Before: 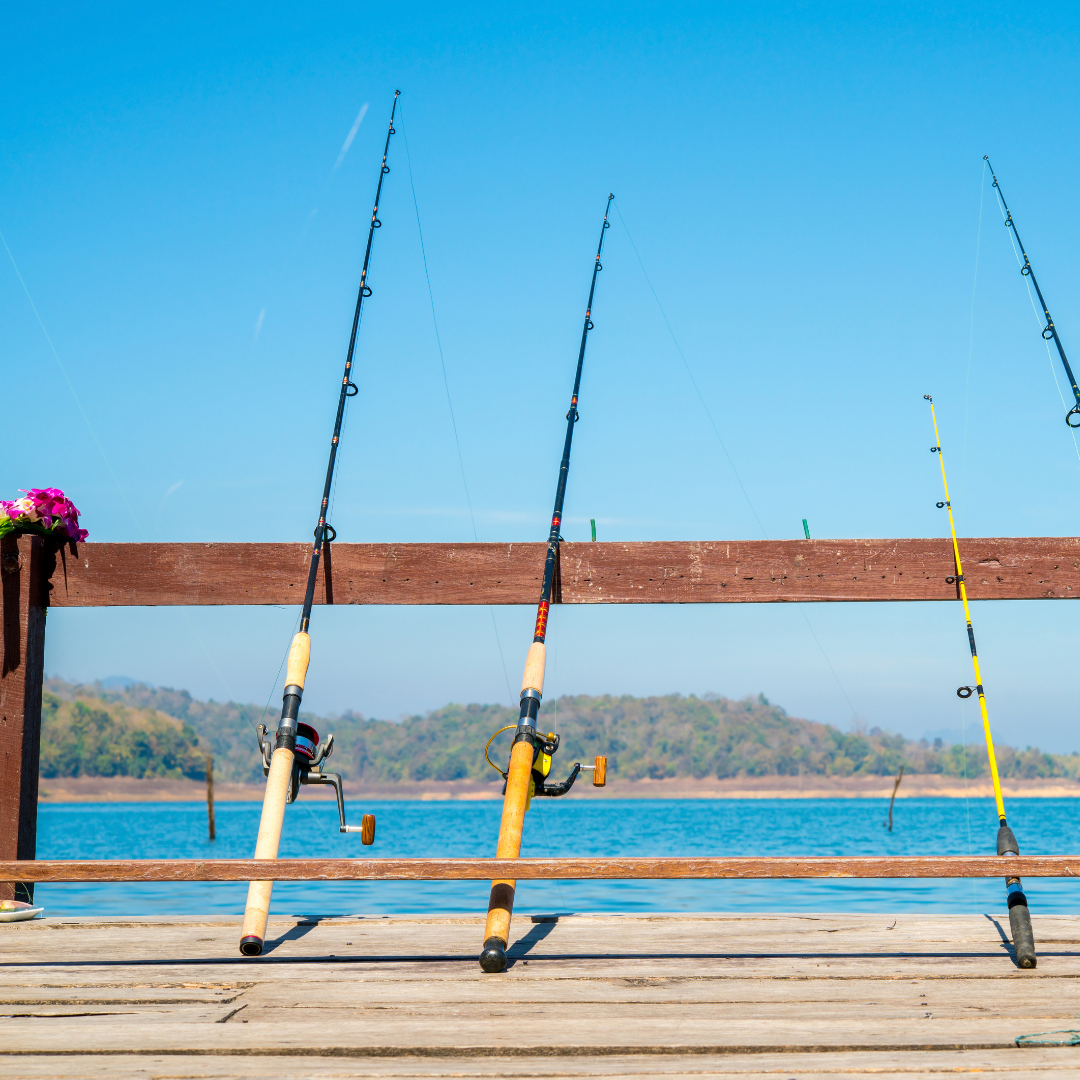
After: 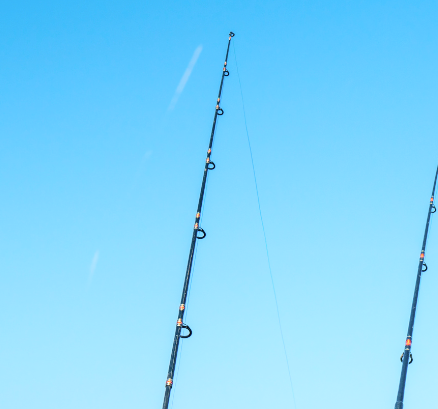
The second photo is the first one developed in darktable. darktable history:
crop: left 15.452%, top 5.459%, right 43.956%, bottom 56.62%
shadows and highlights: highlights 70.7, soften with gaussian
